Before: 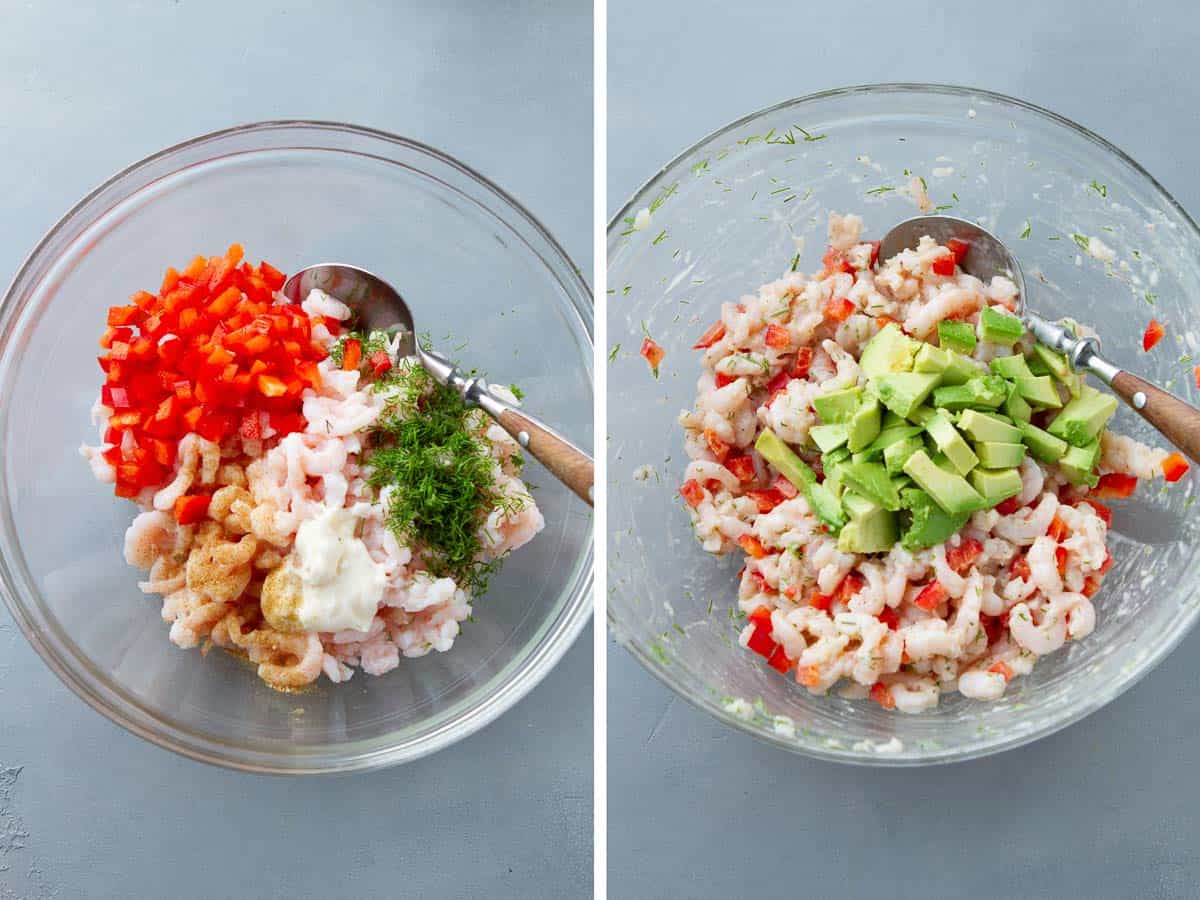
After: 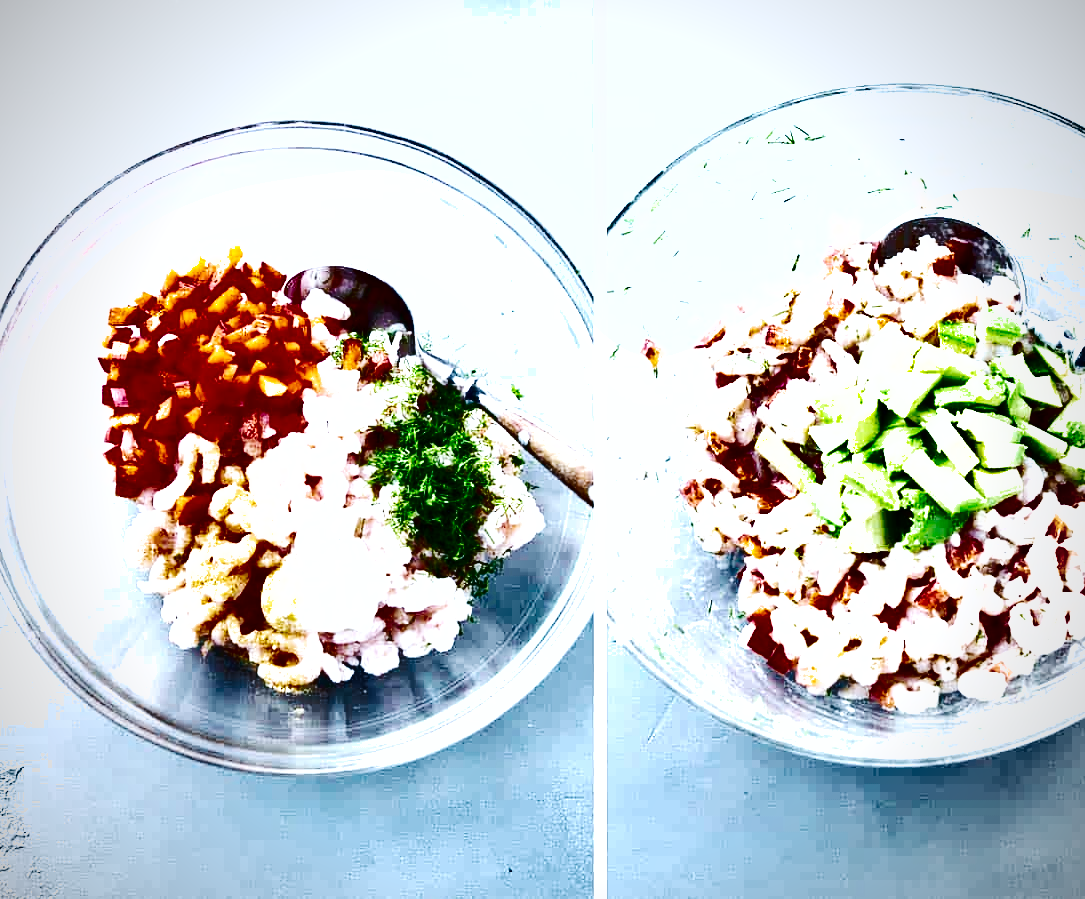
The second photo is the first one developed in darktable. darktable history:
exposure: black level correction 0, exposure 1.47 EV, compensate highlight preservation false
base curve: curves: ch0 [(0, 0) (0.028, 0.03) (0.121, 0.232) (0.46, 0.748) (0.859, 0.968) (1, 1)], preserve colors none
crop: right 9.507%, bottom 0.047%
color calibration: illuminant custom, x 0.391, y 0.392, temperature 3859.02 K
contrast brightness saturation: contrast 0.096, brightness 0.038, saturation 0.088
vignetting: unbound false
shadows and highlights: shadows 20.88, highlights -82.81, soften with gaussian
color correction: highlights b* 0.025, saturation 0.766
